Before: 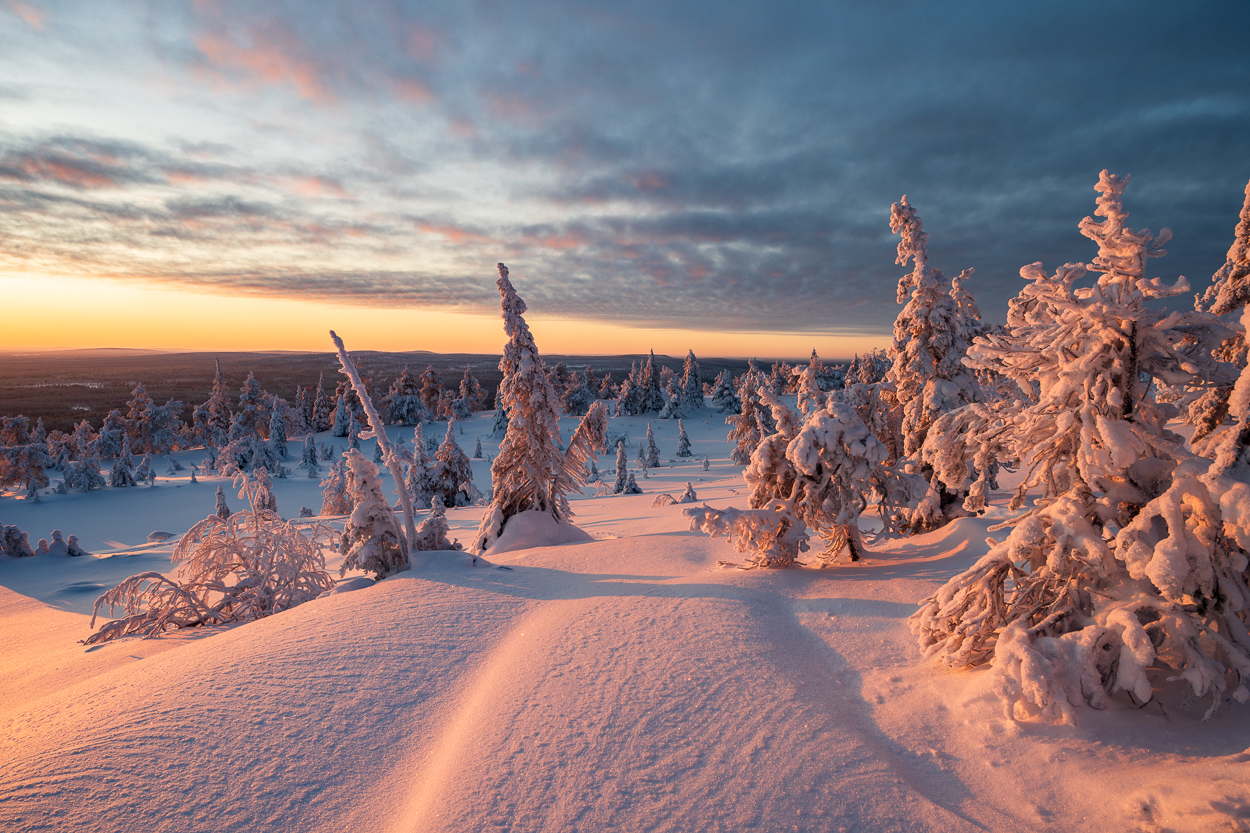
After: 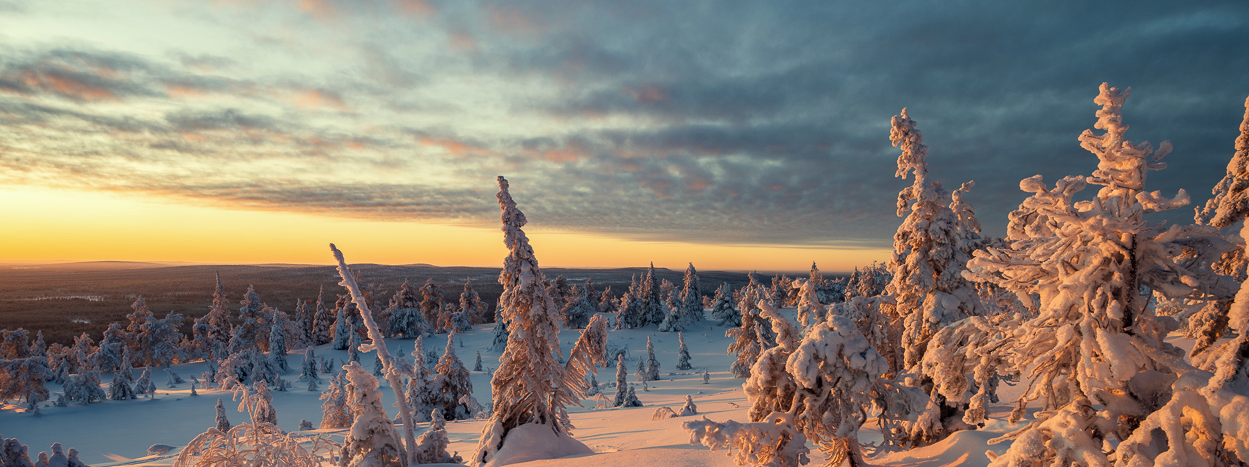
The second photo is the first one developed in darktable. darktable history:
color correction: highlights a* -5.94, highlights b* 11.19
crop and rotate: top 10.605%, bottom 33.274%
color balance: on, module defaults
